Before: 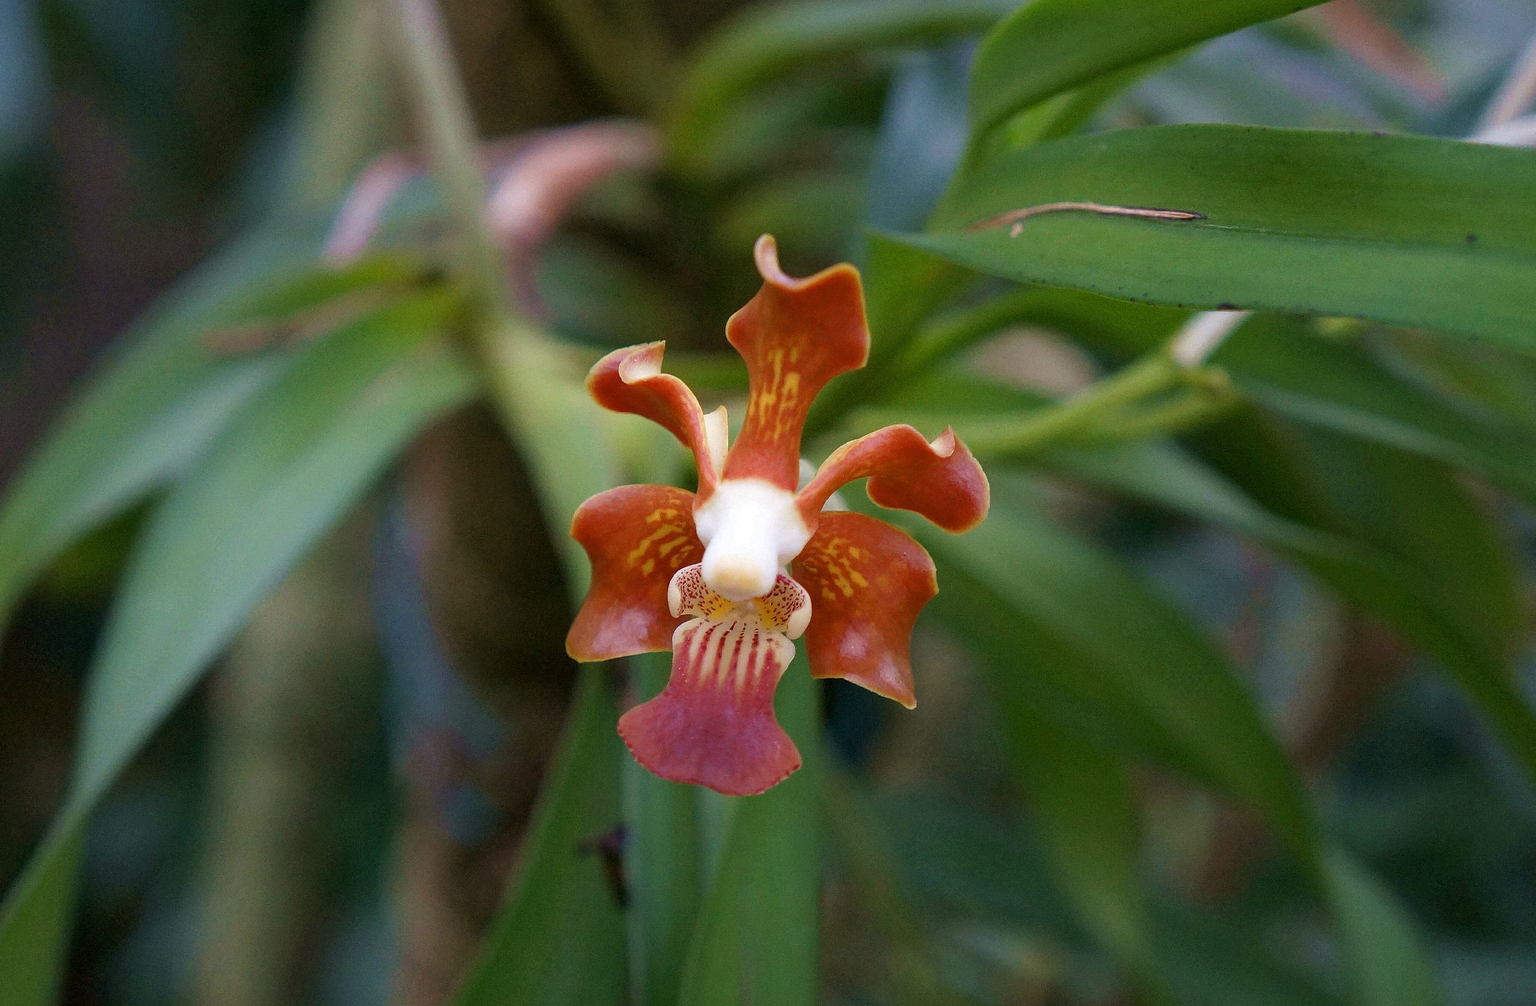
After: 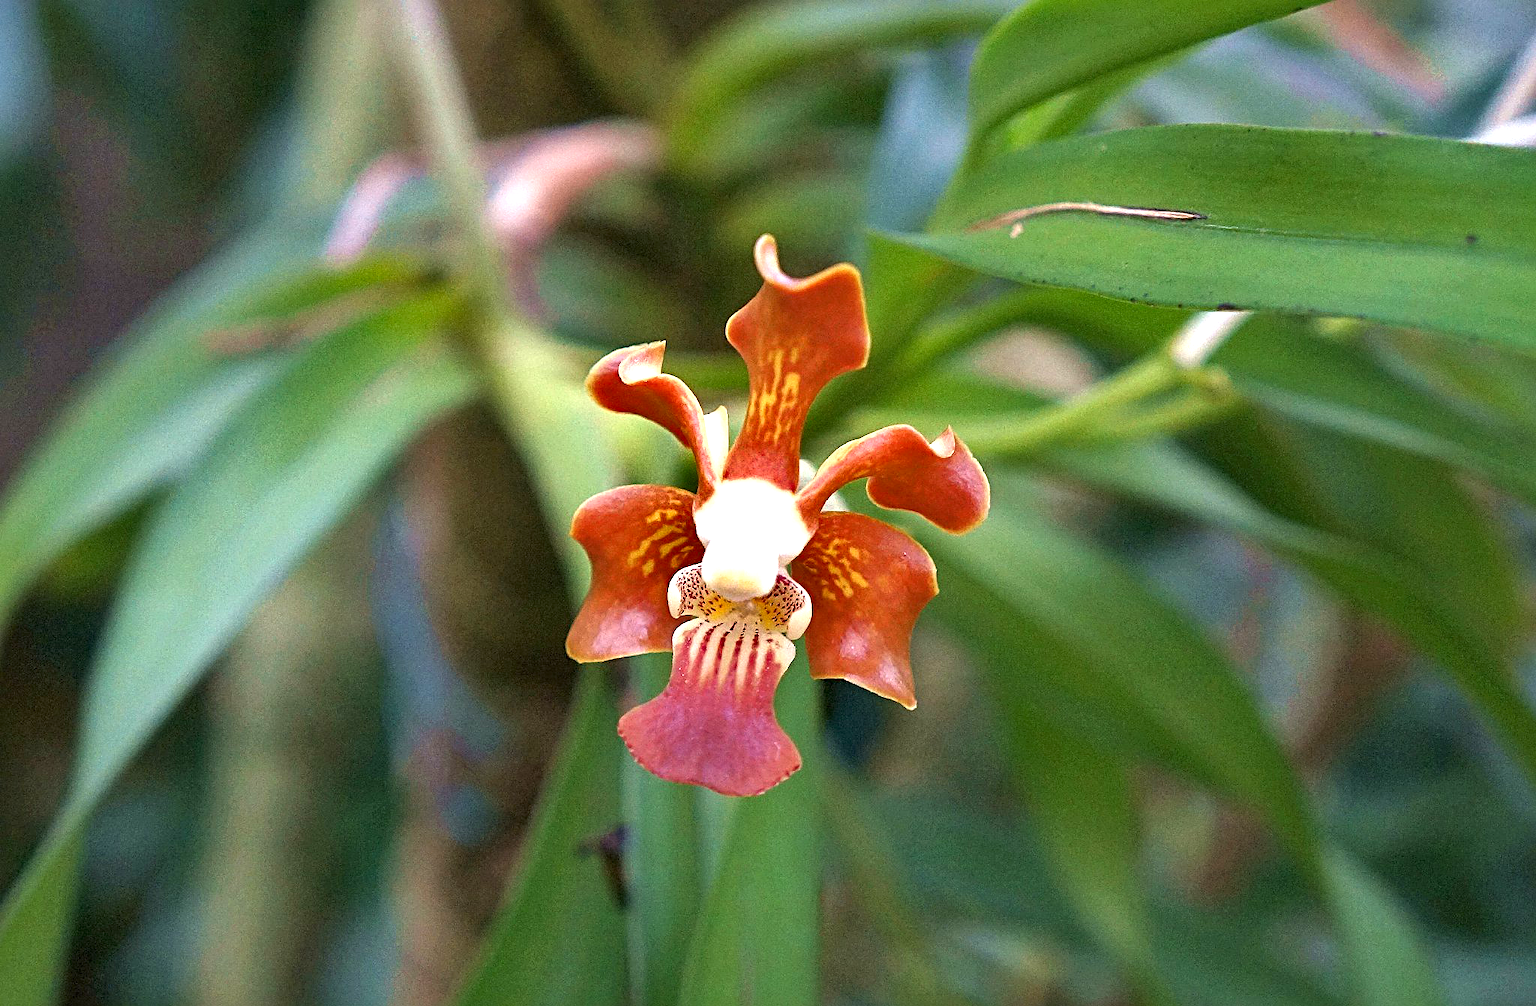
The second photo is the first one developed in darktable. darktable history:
shadows and highlights: shadows 20.91, highlights -82.14, soften with gaussian
sharpen: radius 3.948
exposure: black level correction 0, exposure 1.107 EV, compensate highlight preservation false
